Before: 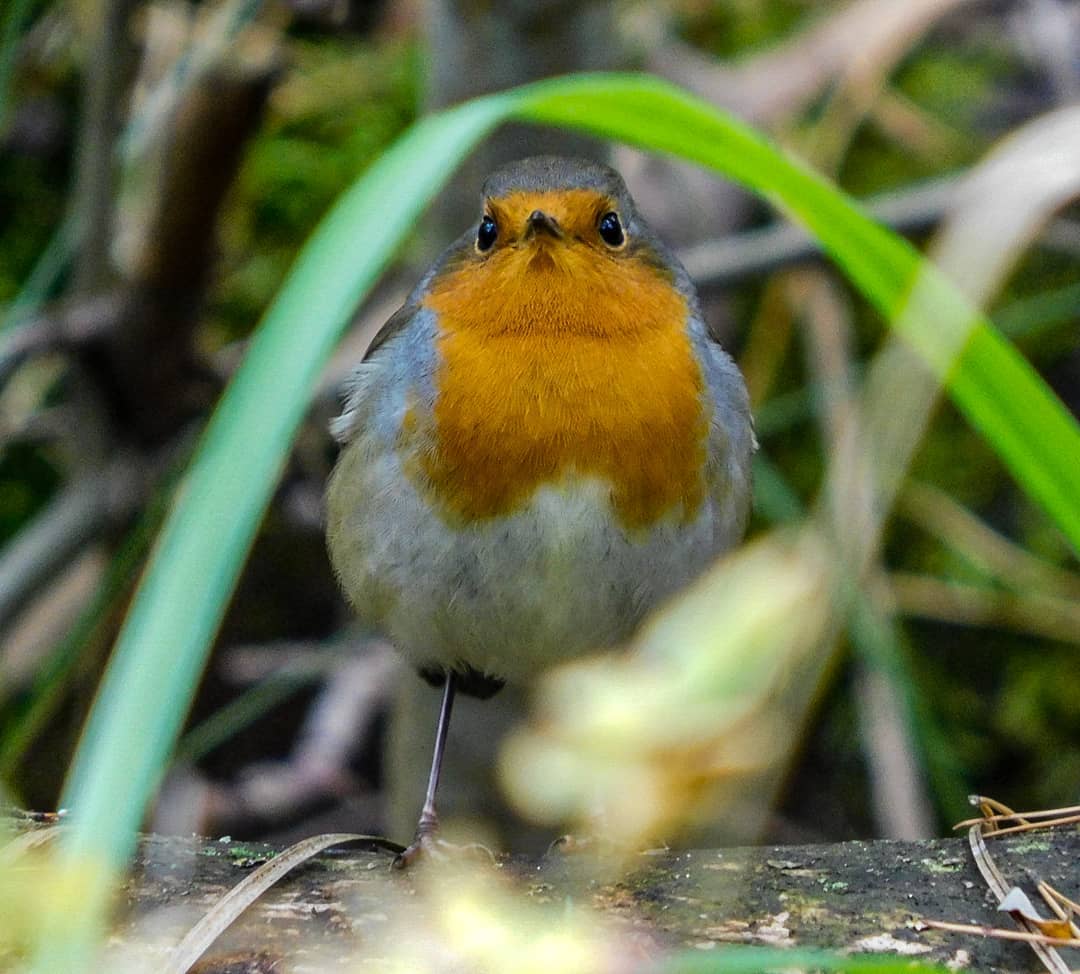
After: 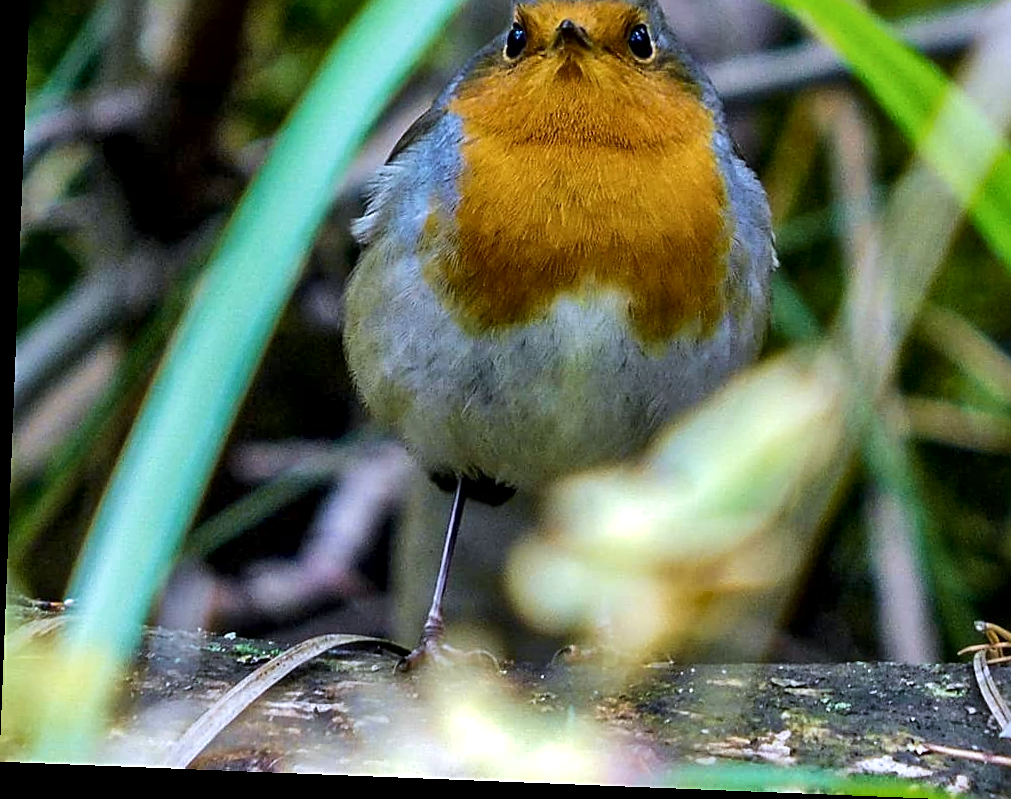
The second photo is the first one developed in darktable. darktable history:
rotate and perspective: rotation 2.27°, automatic cropping off
local contrast: mode bilateral grid, contrast 25, coarseness 47, detail 151%, midtone range 0.2
crop: top 20.916%, right 9.437%, bottom 0.316%
velvia: on, module defaults
sharpen: on, module defaults
white balance: red 0.967, blue 1.119, emerald 0.756
